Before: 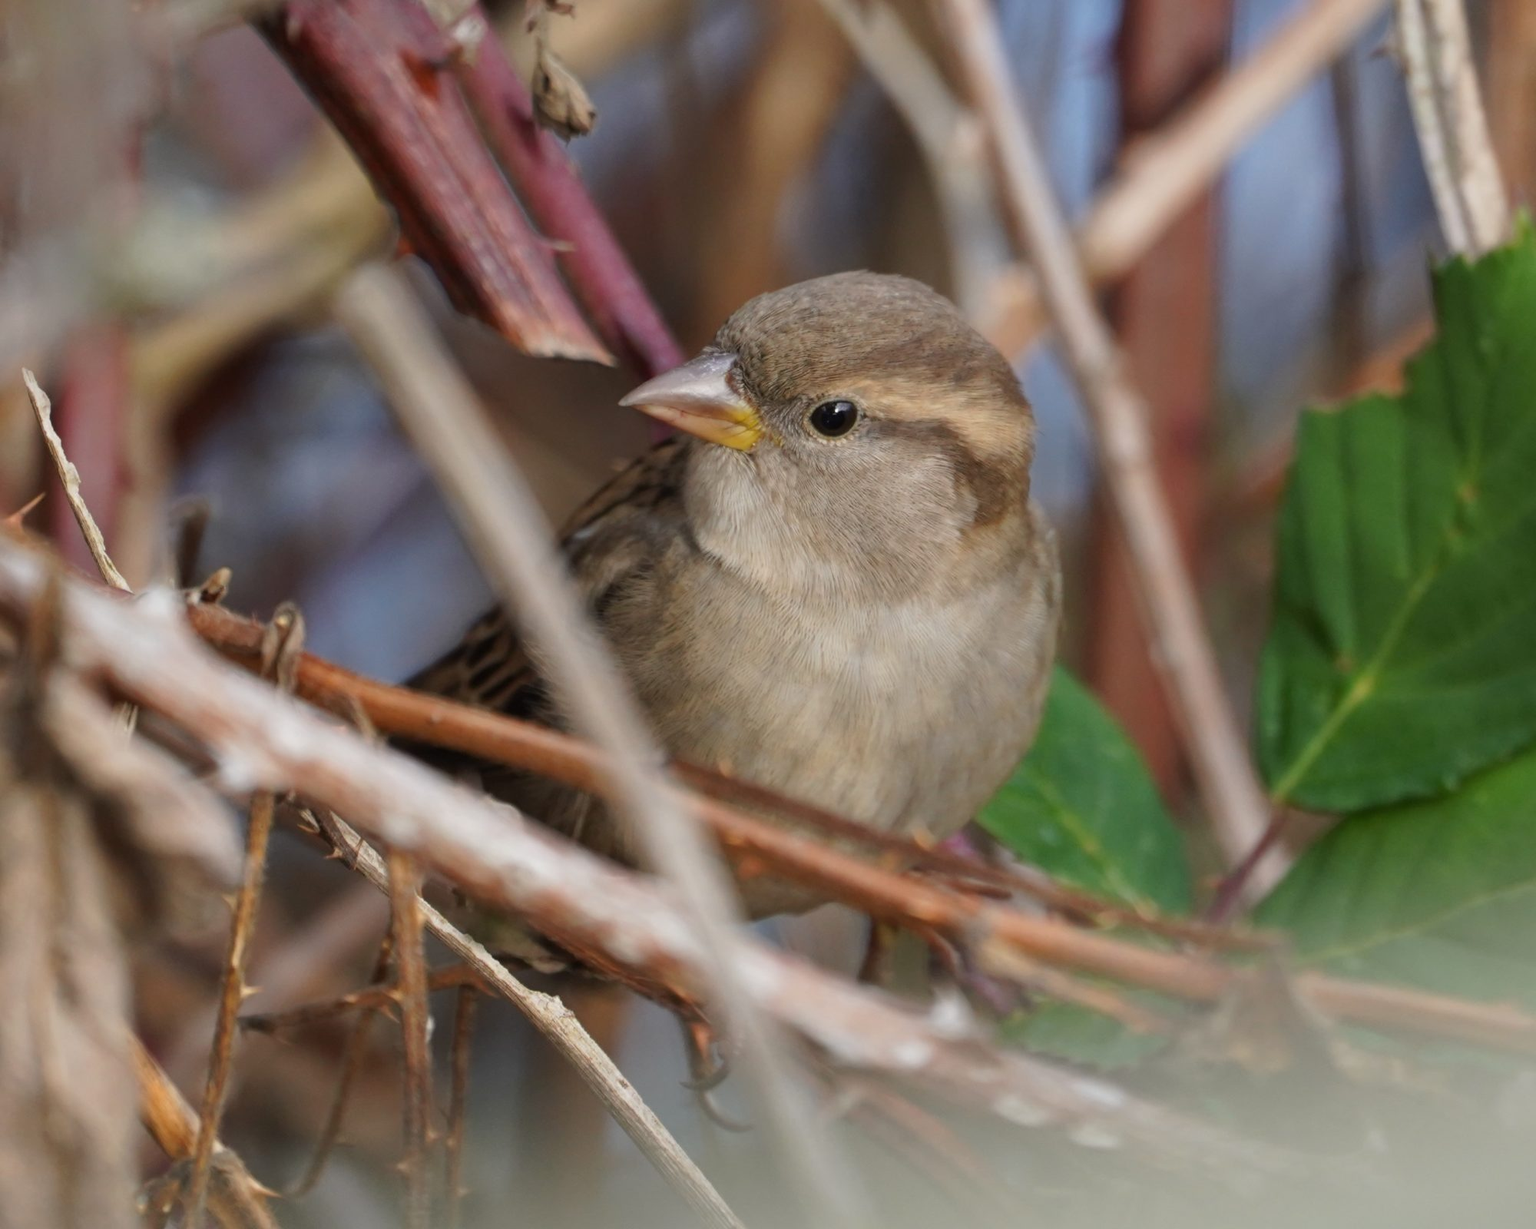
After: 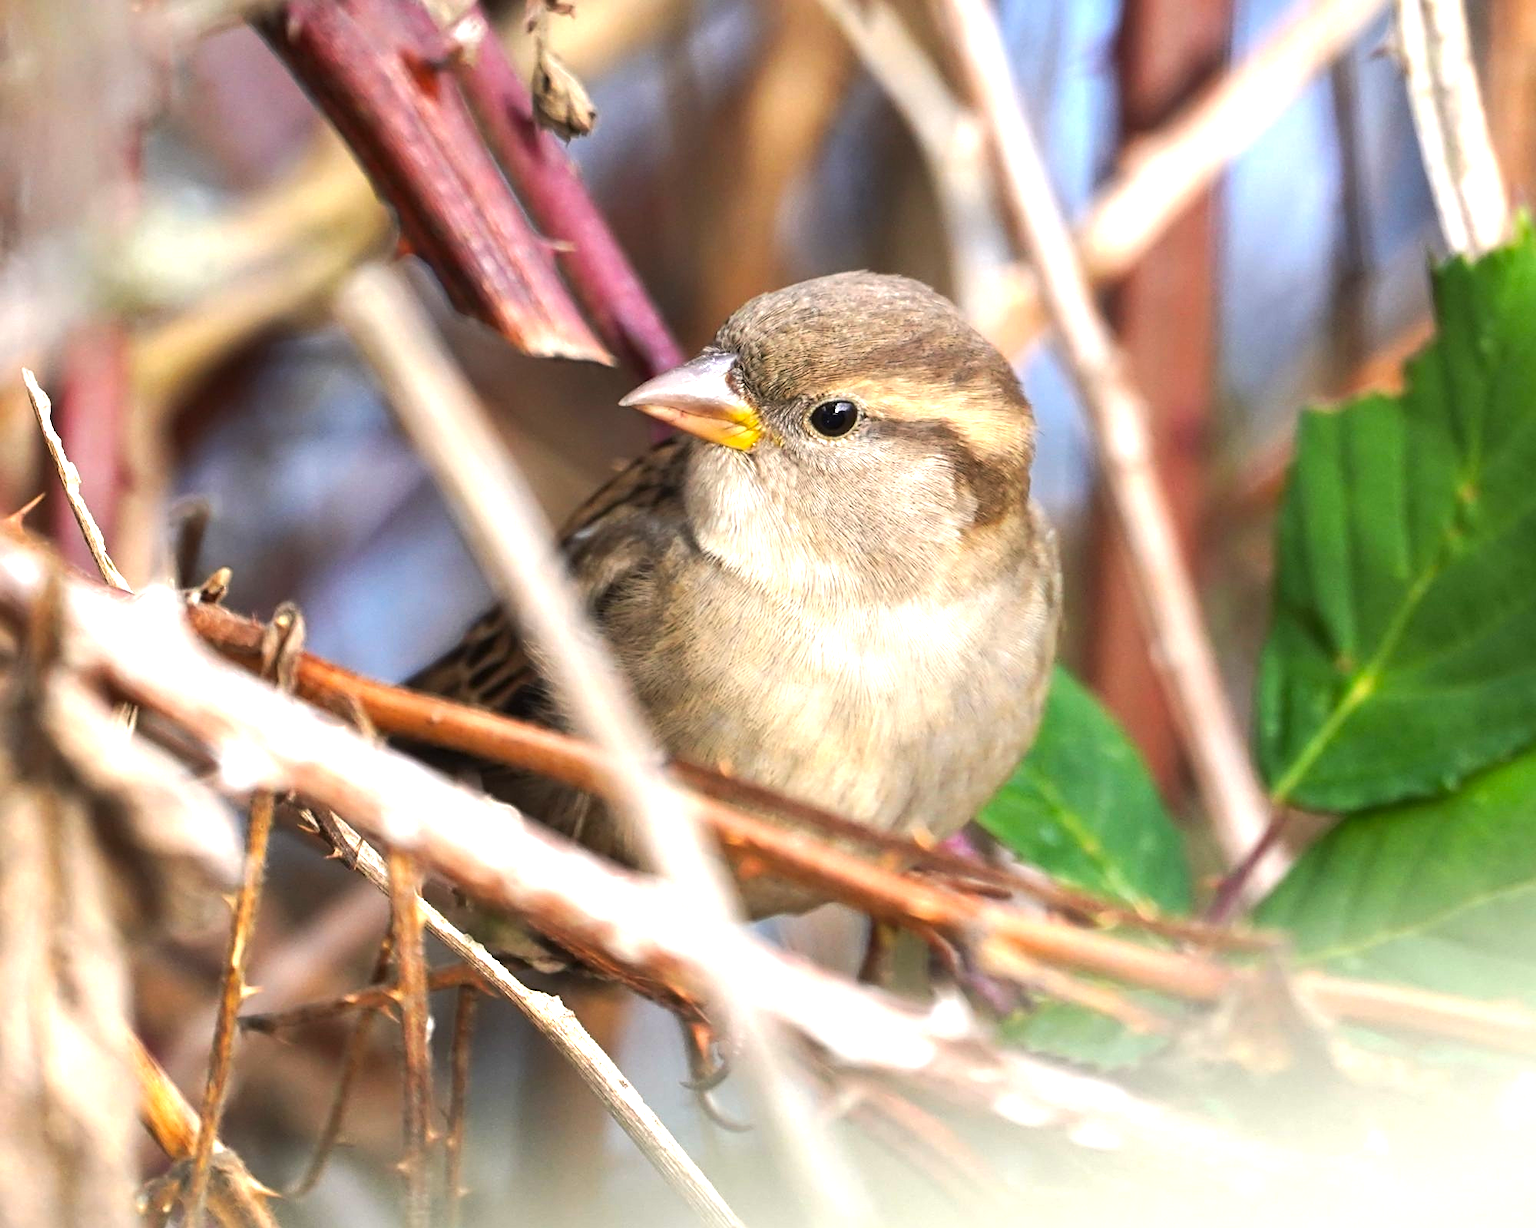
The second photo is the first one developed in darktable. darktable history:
exposure: exposure 0.95 EV, compensate highlight preservation false
sharpen: on, module defaults
contrast brightness saturation: contrast 0.041, saturation 0.156
color balance rgb: highlights gain › chroma 0.171%, highlights gain › hue 330.52°, perceptual saturation grading › global saturation 0.889%, perceptual brilliance grading › highlights 15.908%, perceptual brilliance grading › mid-tones 6.326%, perceptual brilliance grading › shadows -14.866%
